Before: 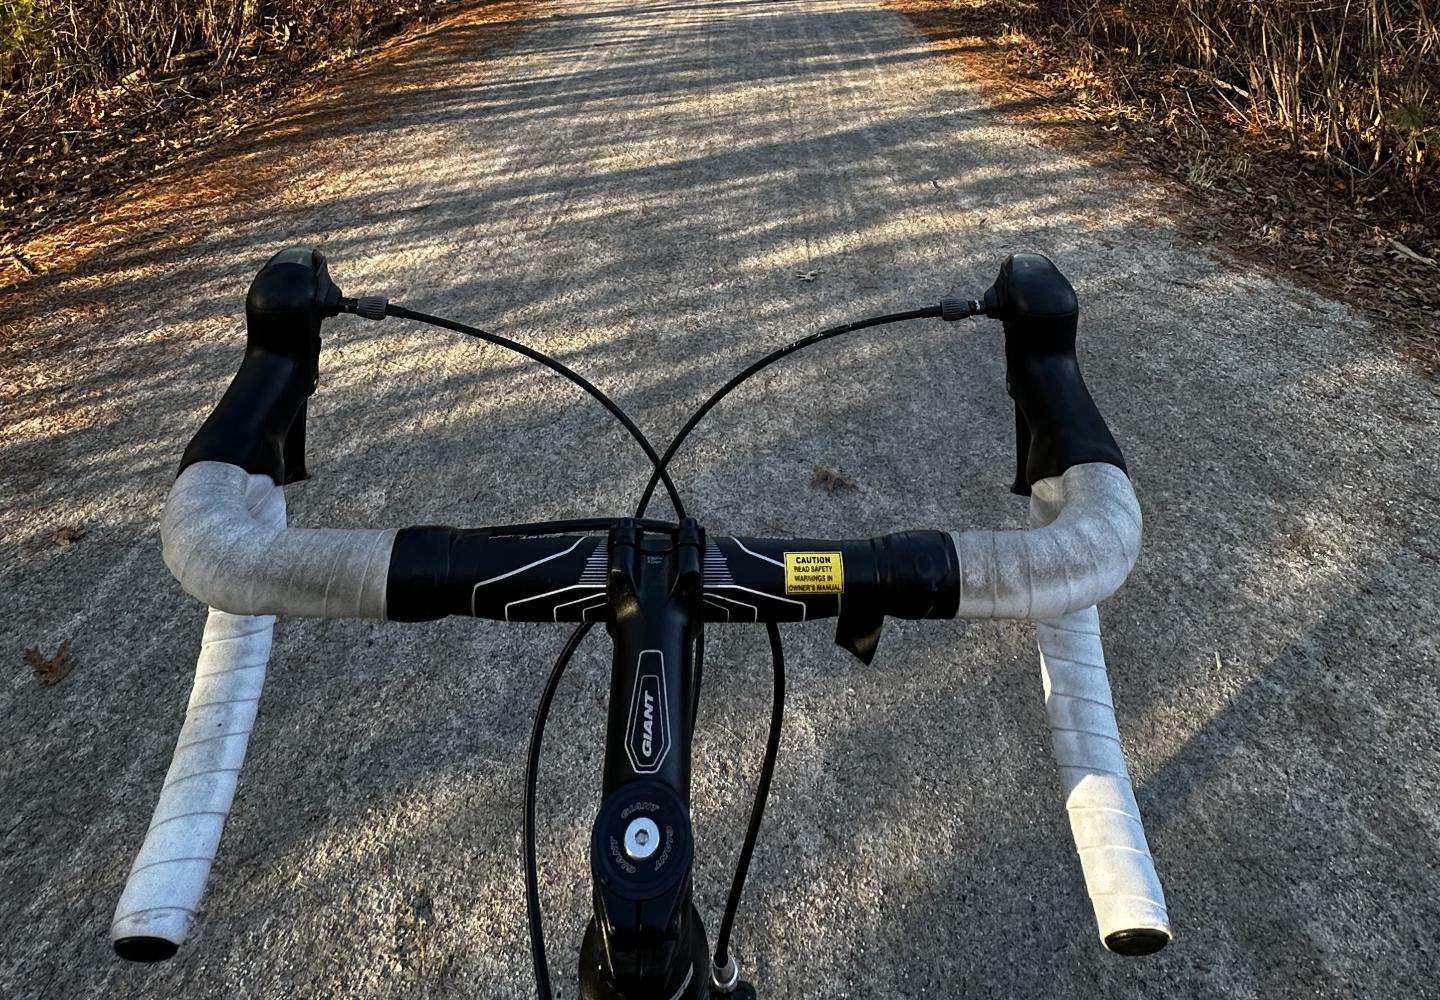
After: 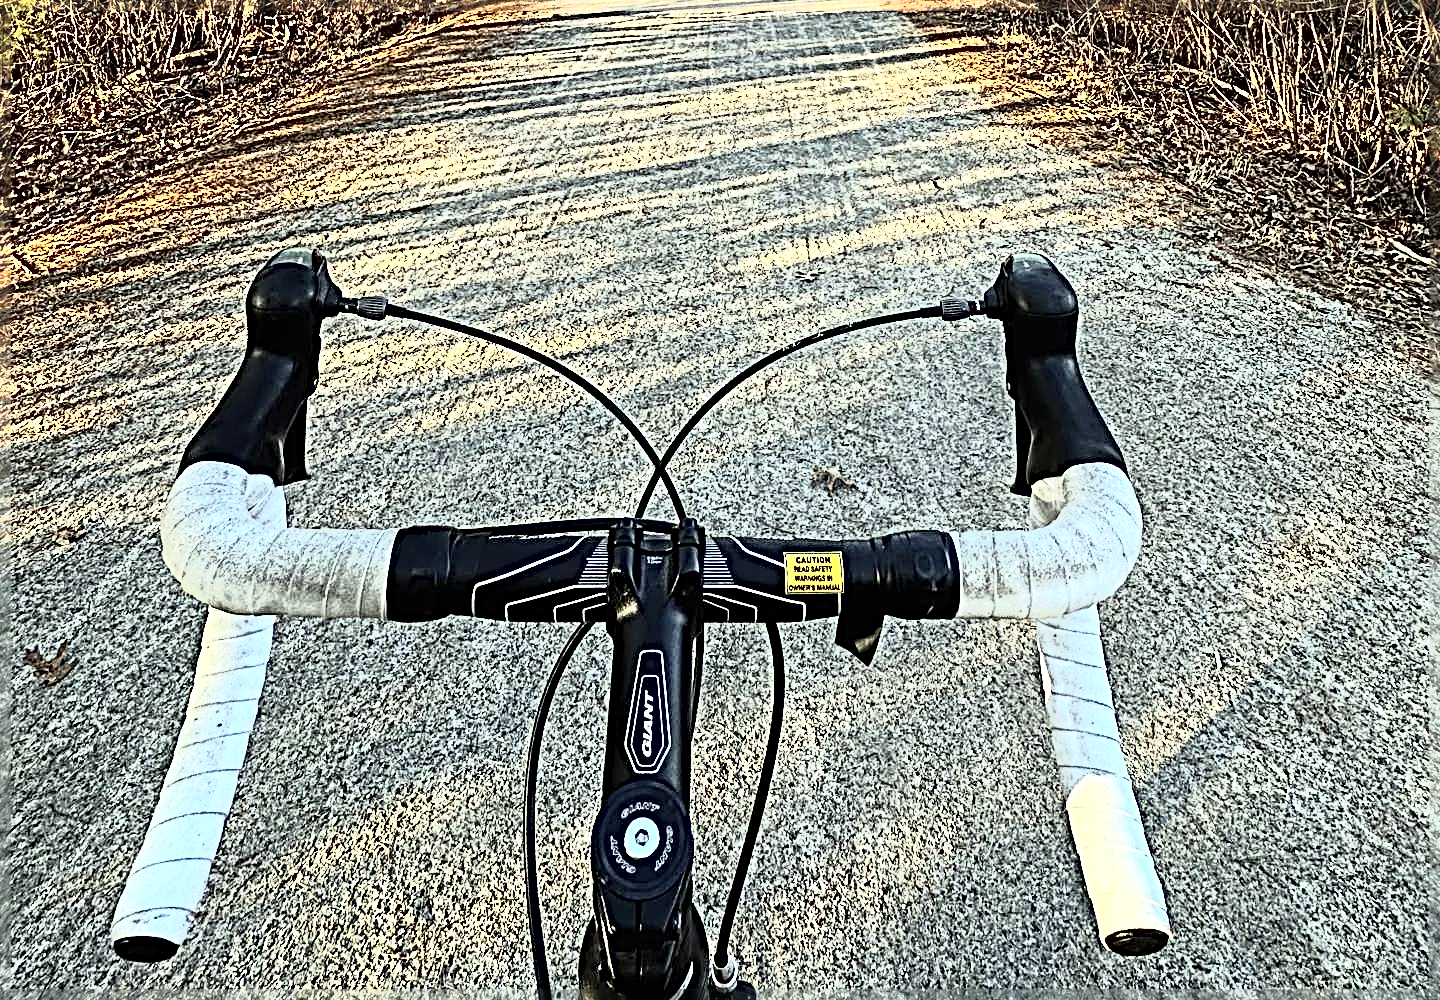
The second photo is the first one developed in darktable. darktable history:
exposure: black level correction 0, exposure 0.498 EV, compensate highlight preservation false
color correction: highlights a* -4.73, highlights b* 5.04, saturation 0.968
tone curve: curves: ch0 [(0, 0) (0.003, 0.005) (0.011, 0.018) (0.025, 0.041) (0.044, 0.072) (0.069, 0.113) (0.1, 0.163) (0.136, 0.221) (0.177, 0.289) (0.224, 0.366) (0.277, 0.452) (0.335, 0.546) (0.399, 0.65) (0.468, 0.763) (0.543, 0.885) (0.623, 0.93) (0.709, 0.946) (0.801, 0.963) (0.898, 0.981) (1, 1)], color space Lab, independent channels, preserve colors none
sharpen: radius 4.044, amount 1.993
